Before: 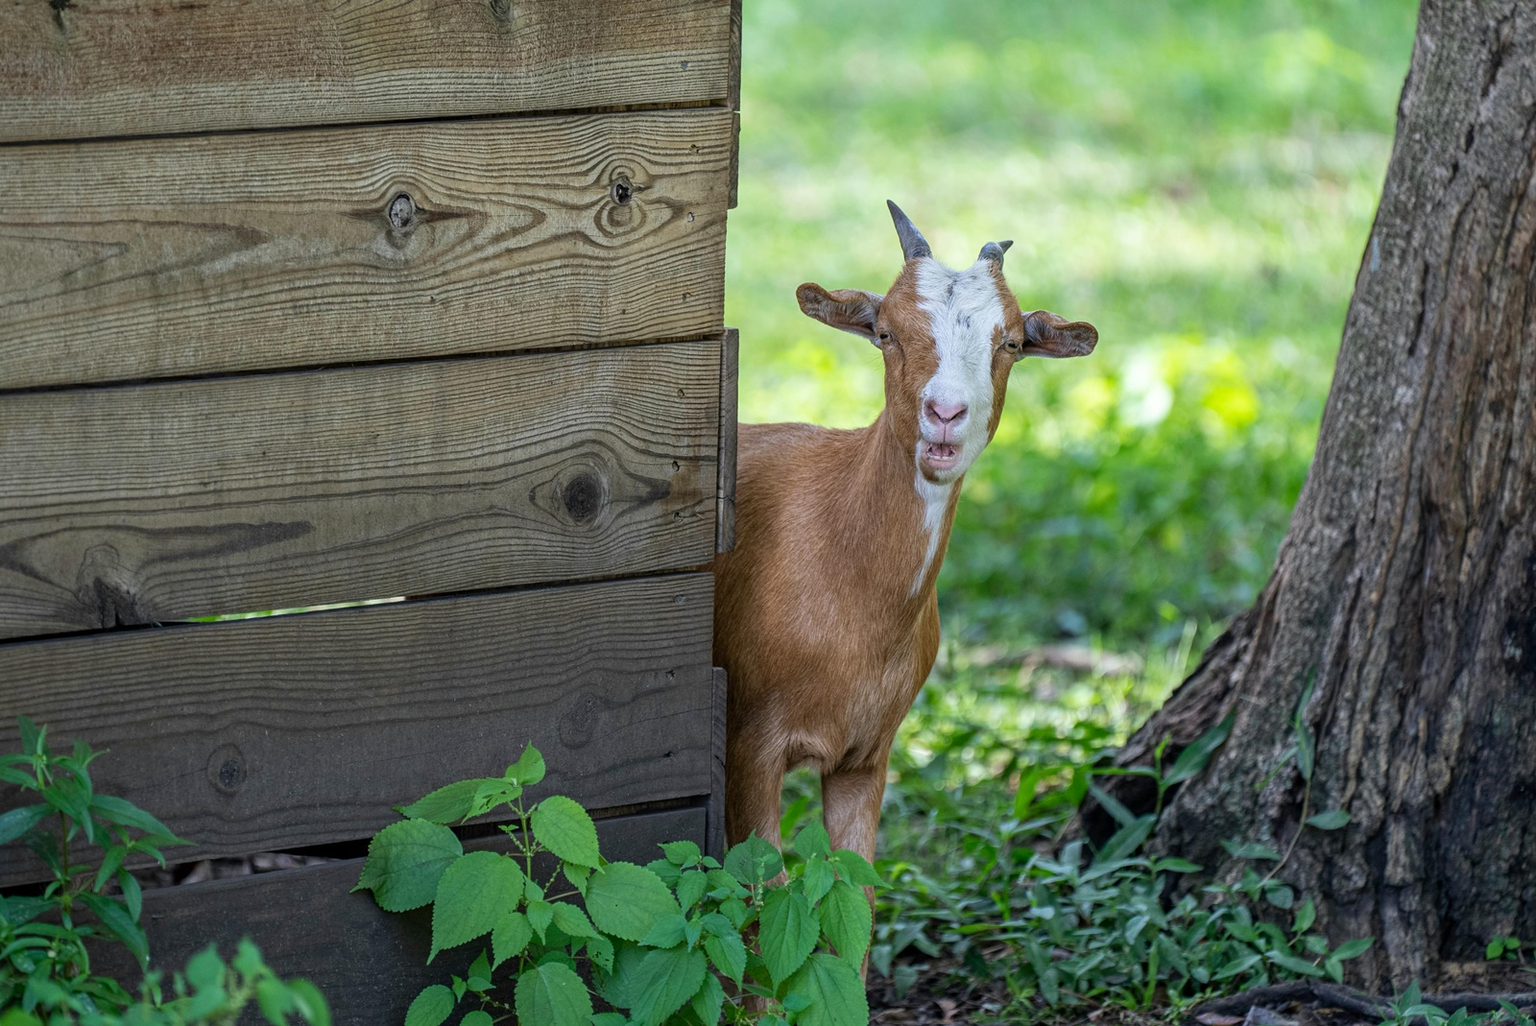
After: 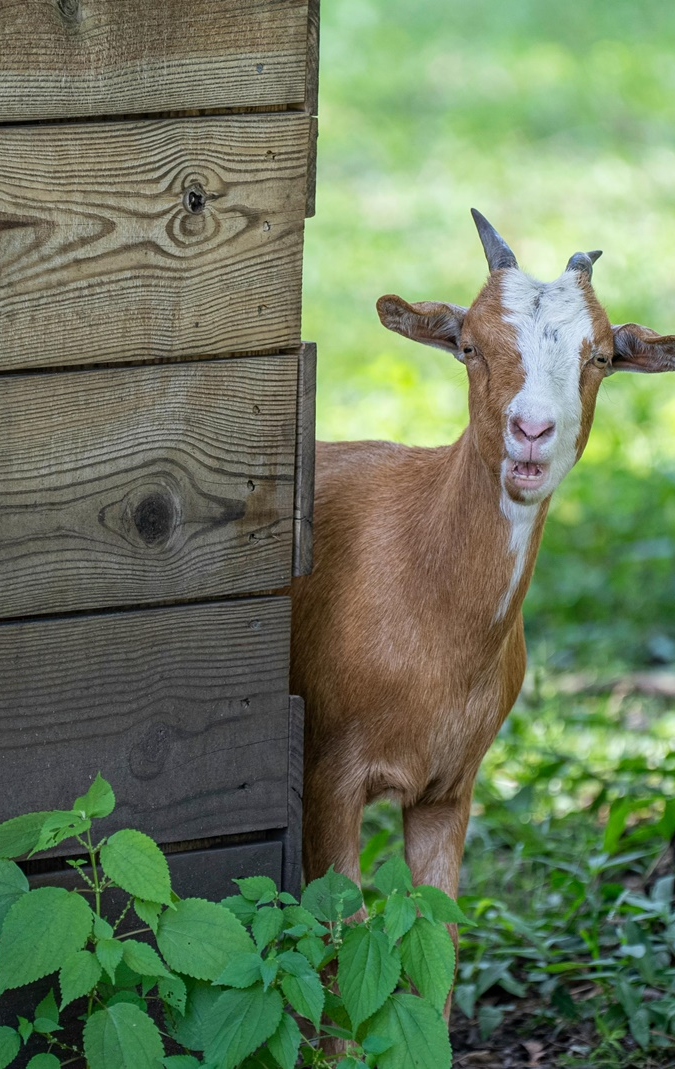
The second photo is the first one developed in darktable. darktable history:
crop: left 28.374%, right 29.39%
